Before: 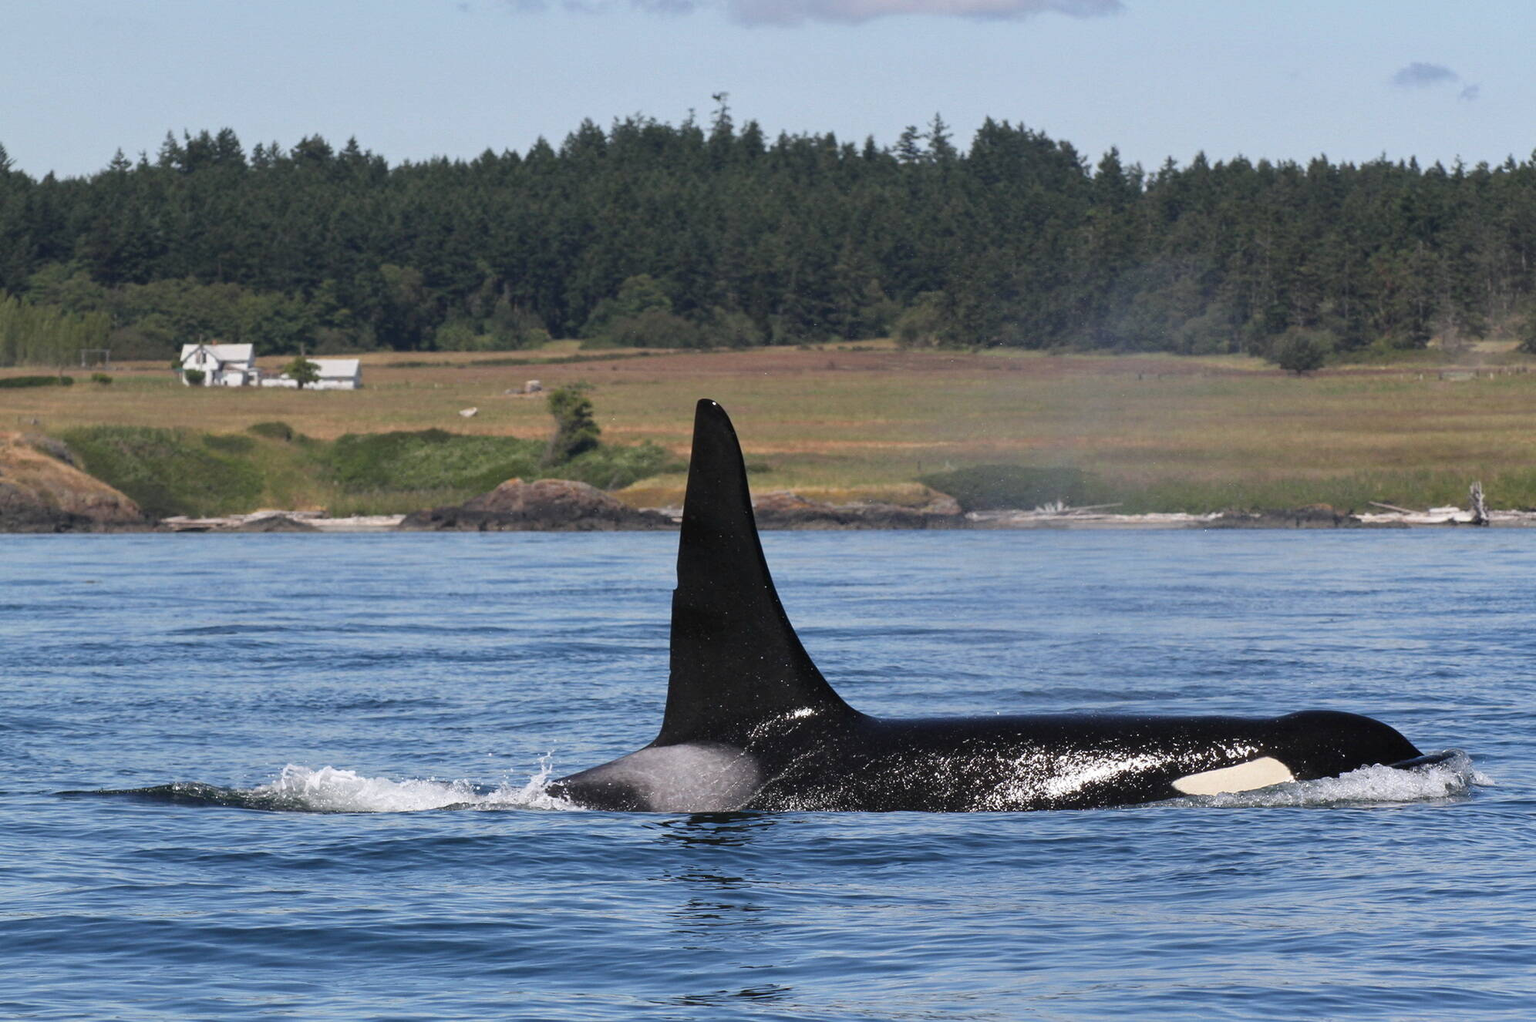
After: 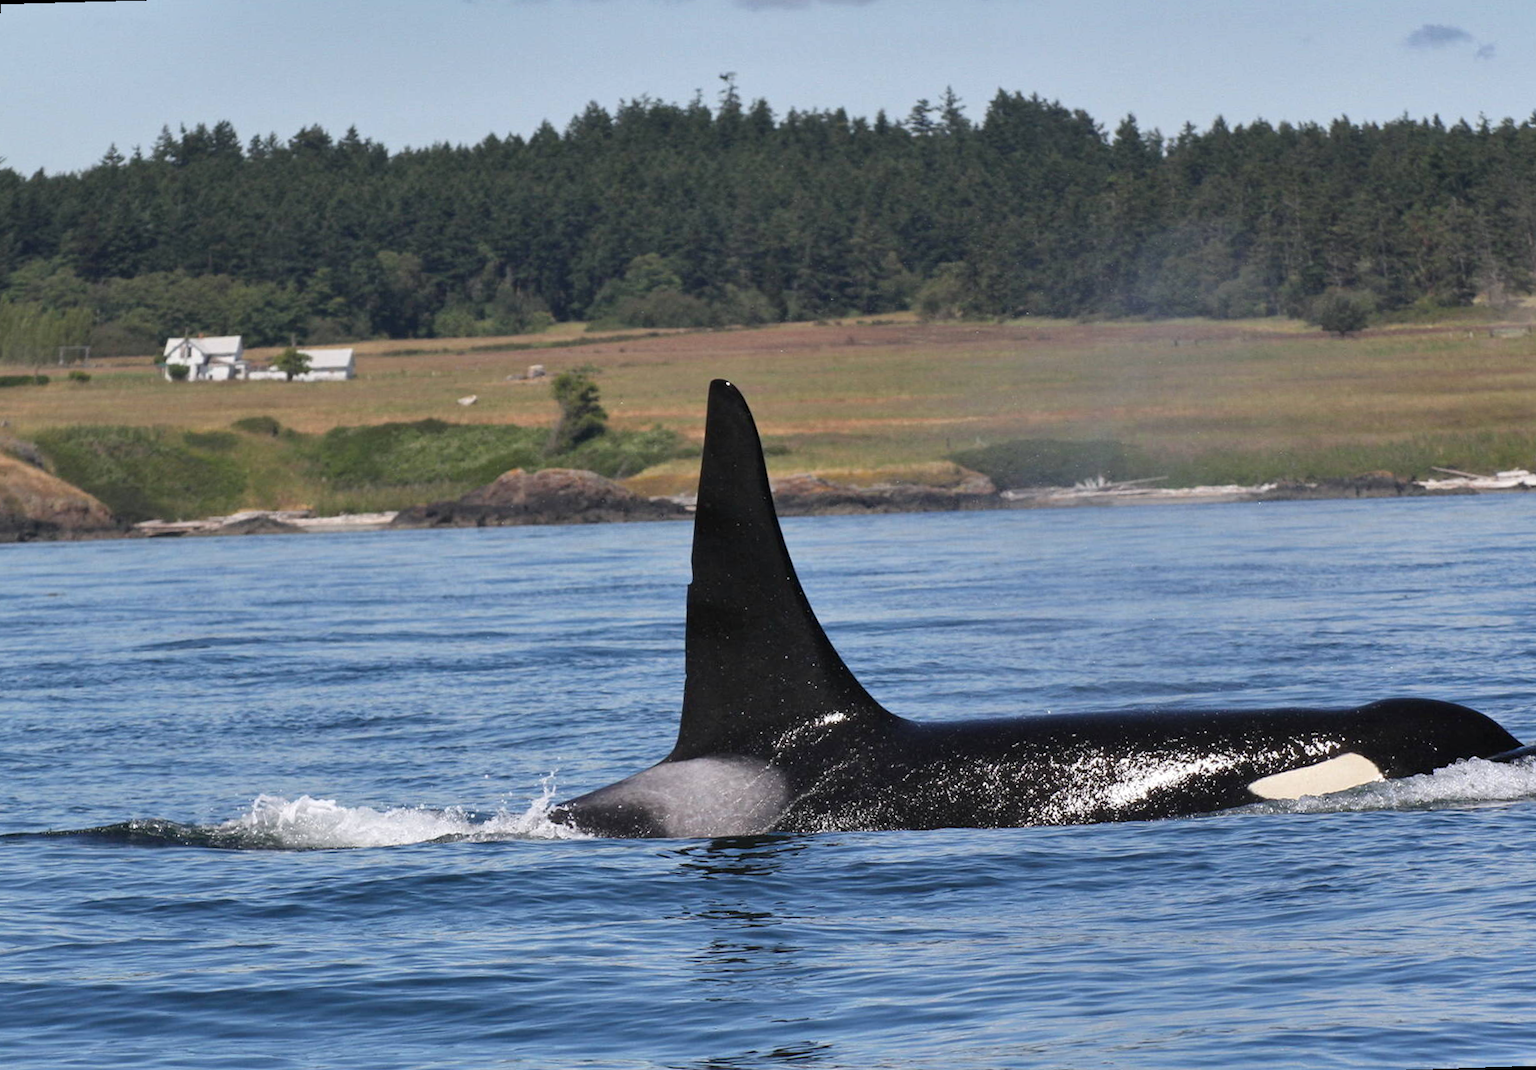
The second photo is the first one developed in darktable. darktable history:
rotate and perspective: rotation -1.68°, lens shift (vertical) -0.146, crop left 0.049, crop right 0.912, crop top 0.032, crop bottom 0.96
shadows and highlights: white point adjustment 1, soften with gaussian
vibrance: on, module defaults
